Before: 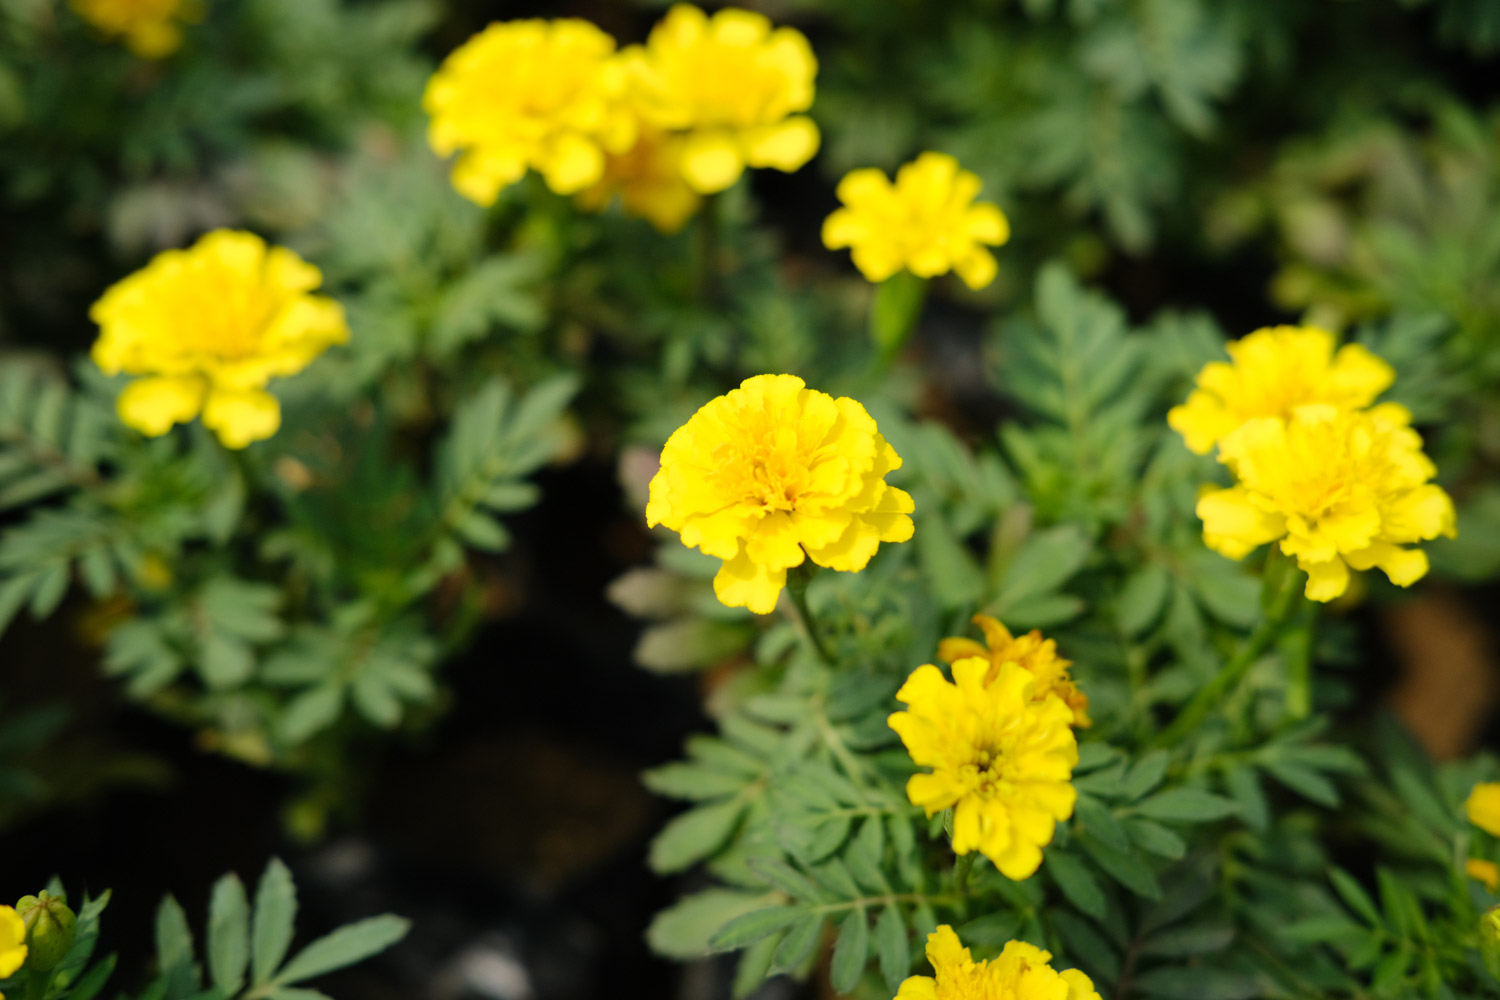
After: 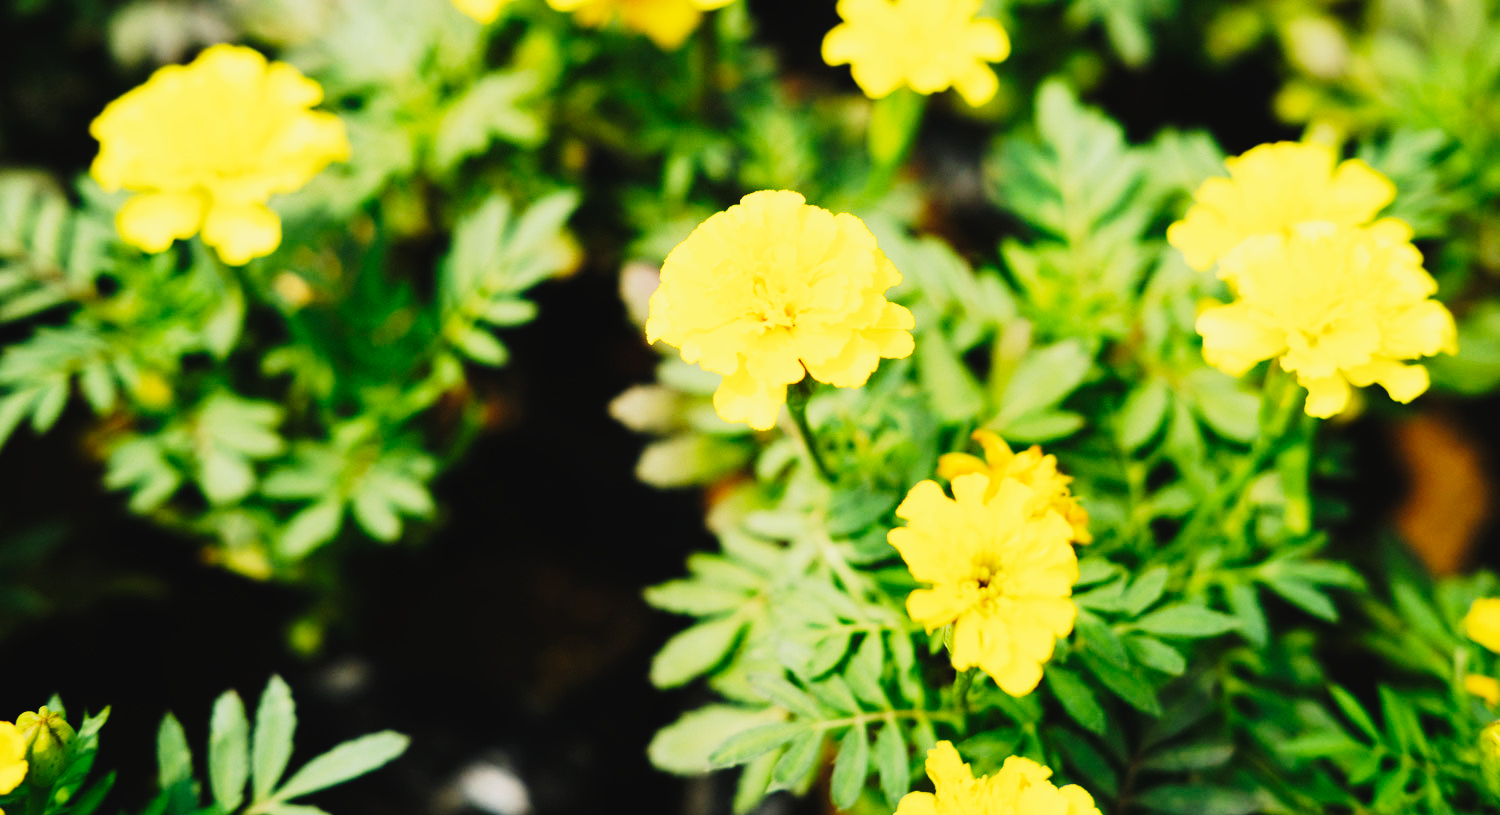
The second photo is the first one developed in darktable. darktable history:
exposure: exposure -0.02 EV, compensate highlight preservation false
base curve: curves: ch0 [(0, 0) (0.007, 0.004) (0.027, 0.03) (0.046, 0.07) (0.207, 0.54) (0.442, 0.872) (0.673, 0.972) (1, 1)], preserve colors none
crop and rotate: top 18.465%
tone curve: curves: ch0 [(0, 0.025) (0.15, 0.143) (0.452, 0.486) (0.751, 0.788) (1, 0.961)]; ch1 [(0, 0) (0.43, 0.408) (0.476, 0.469) (0.497, 0.507) (0.546, 0.571) (0.566, 0.607) (0.62, 0.657) (1, 1)]; ch2 [(0, 0) (0.386, 0.397) (0.505, 0.498) (0.547, 0.546) (0.579, 0.58) (1, 1)], preserve colors none
